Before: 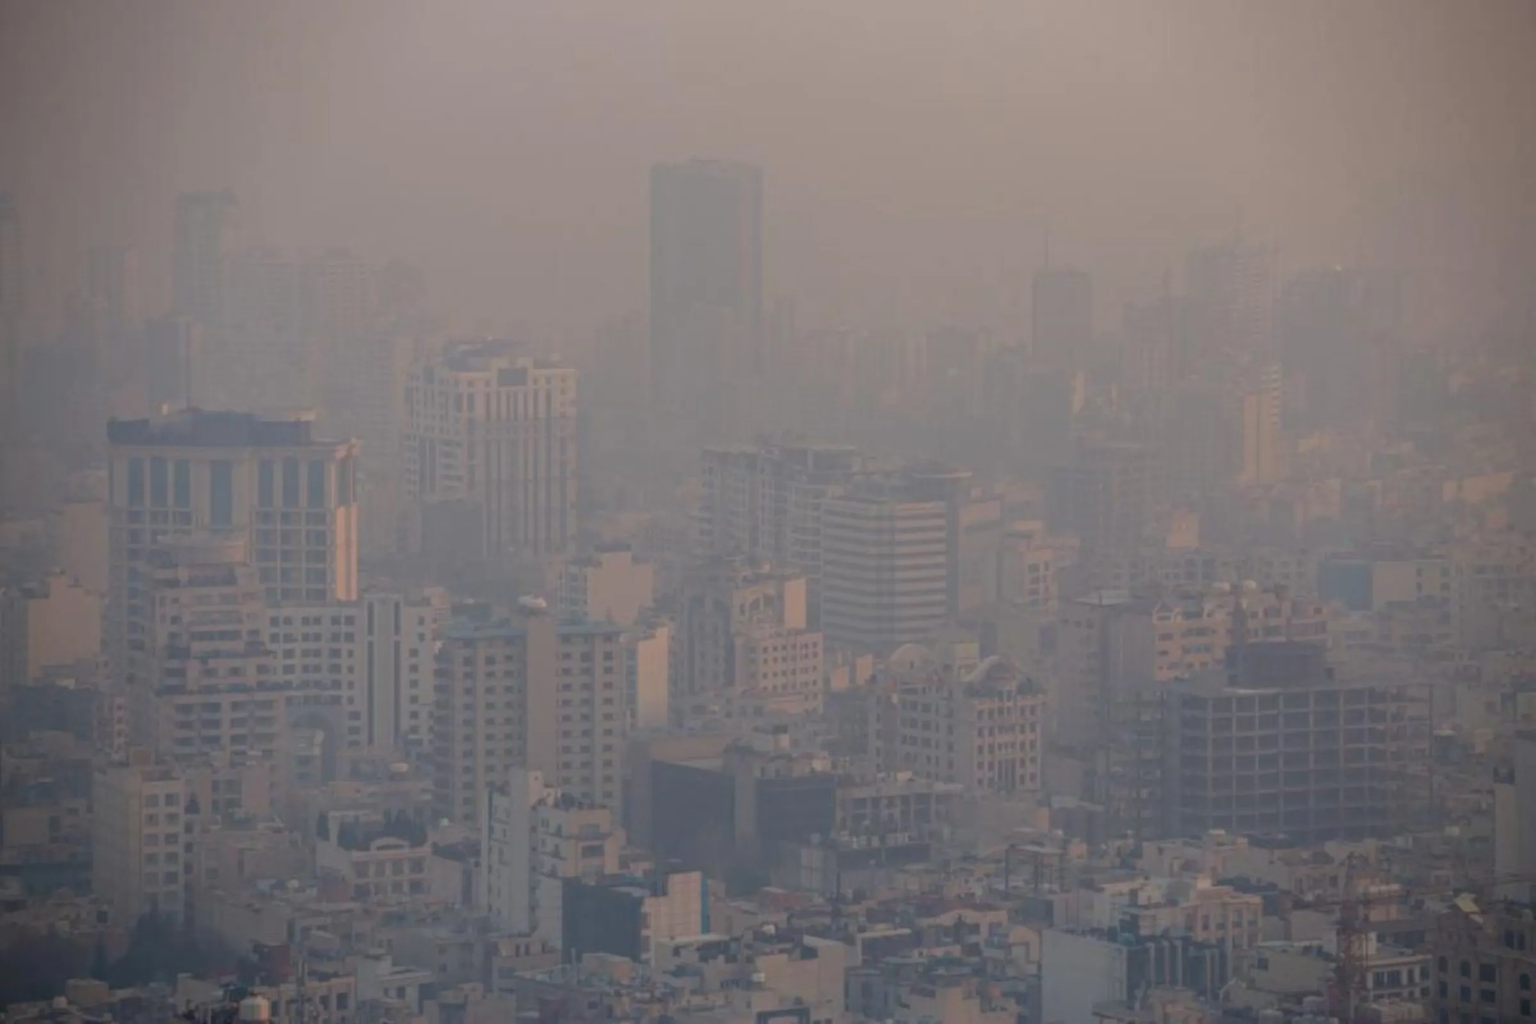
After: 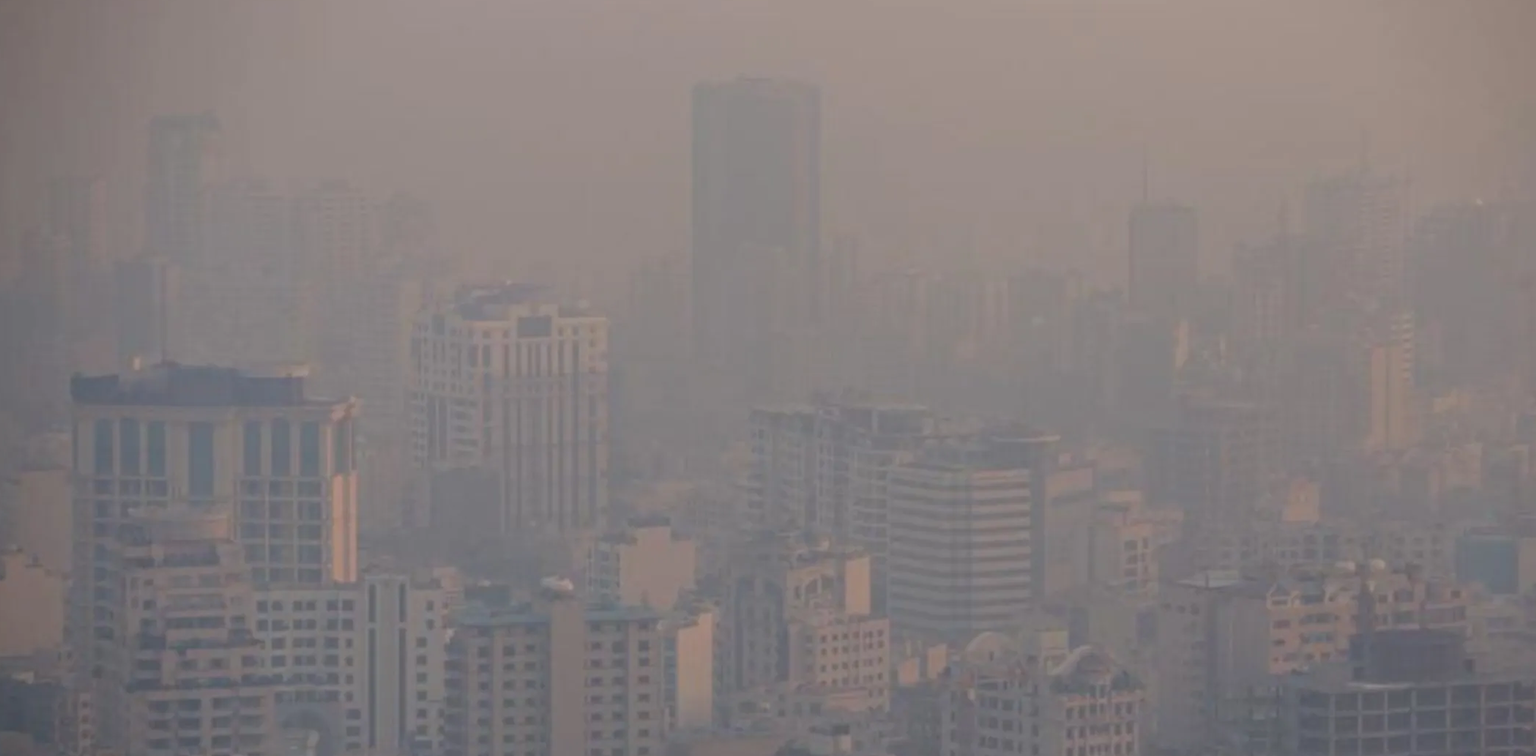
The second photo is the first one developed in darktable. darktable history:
crop: left 2.962%, top 8.952%, right 9.616%, bottom 26.477%
